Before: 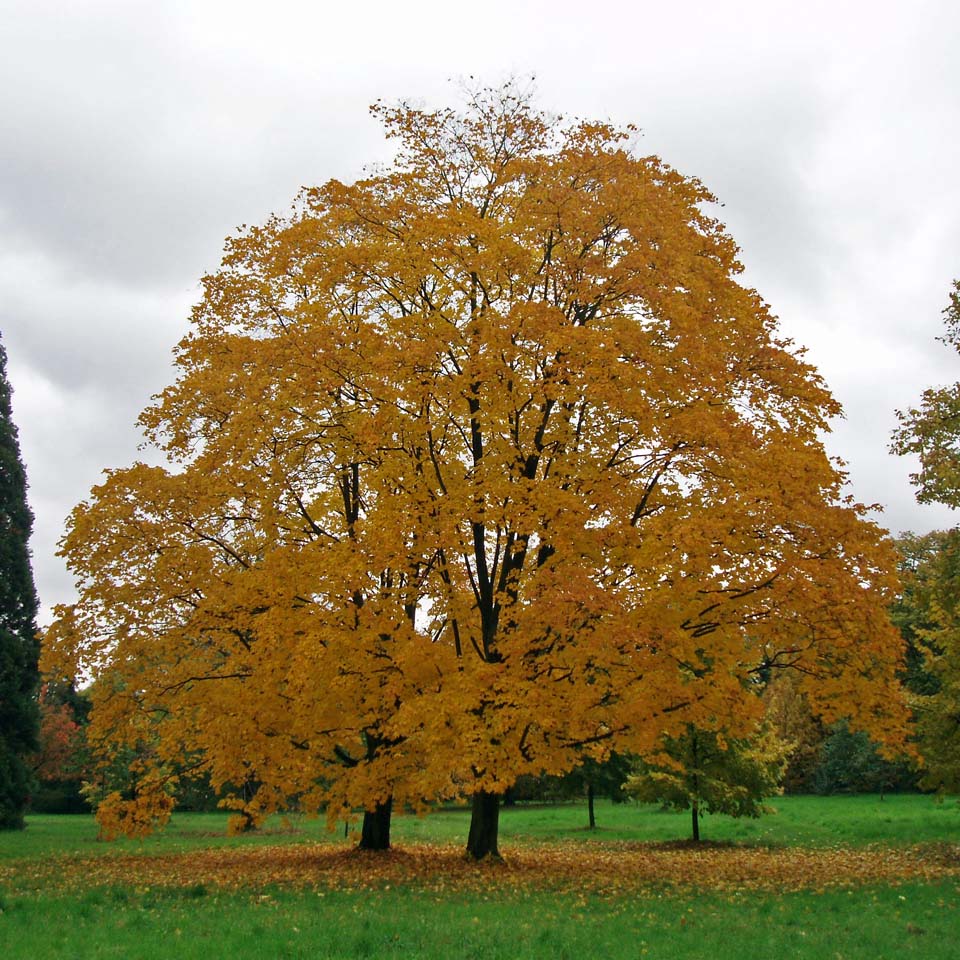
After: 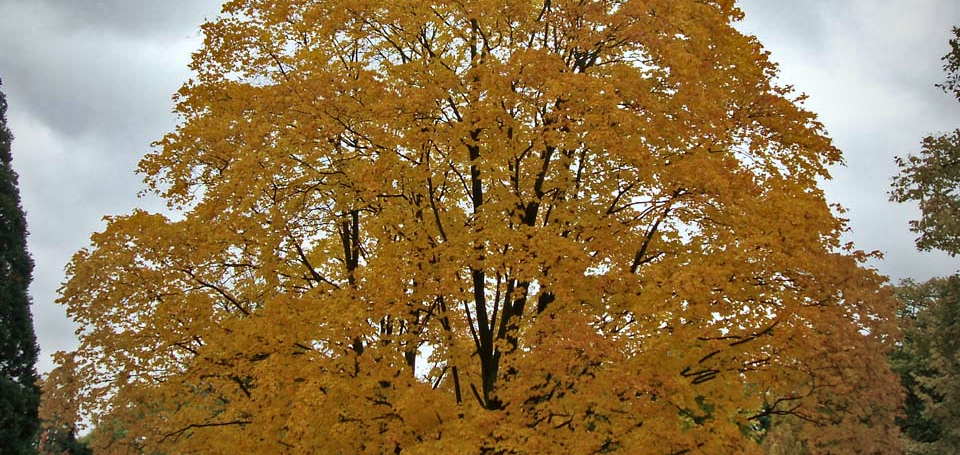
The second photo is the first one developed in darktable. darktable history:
crop and rotate: top 26.431%, bottom 26.142%
haze removal: compatibility mode true, adaptive false
contrast brightness saturation: saturation -0.065
color correction: highlights a* -3, highlights b* -2.79, shadows a* 2.34, shadows b* 2.92
vignetting: fall-off start 71.44%, center (-0.031, -0.039)
shadows and highlights: low approximation 0.01, soften with gaussian
velvia: on, module defaults
